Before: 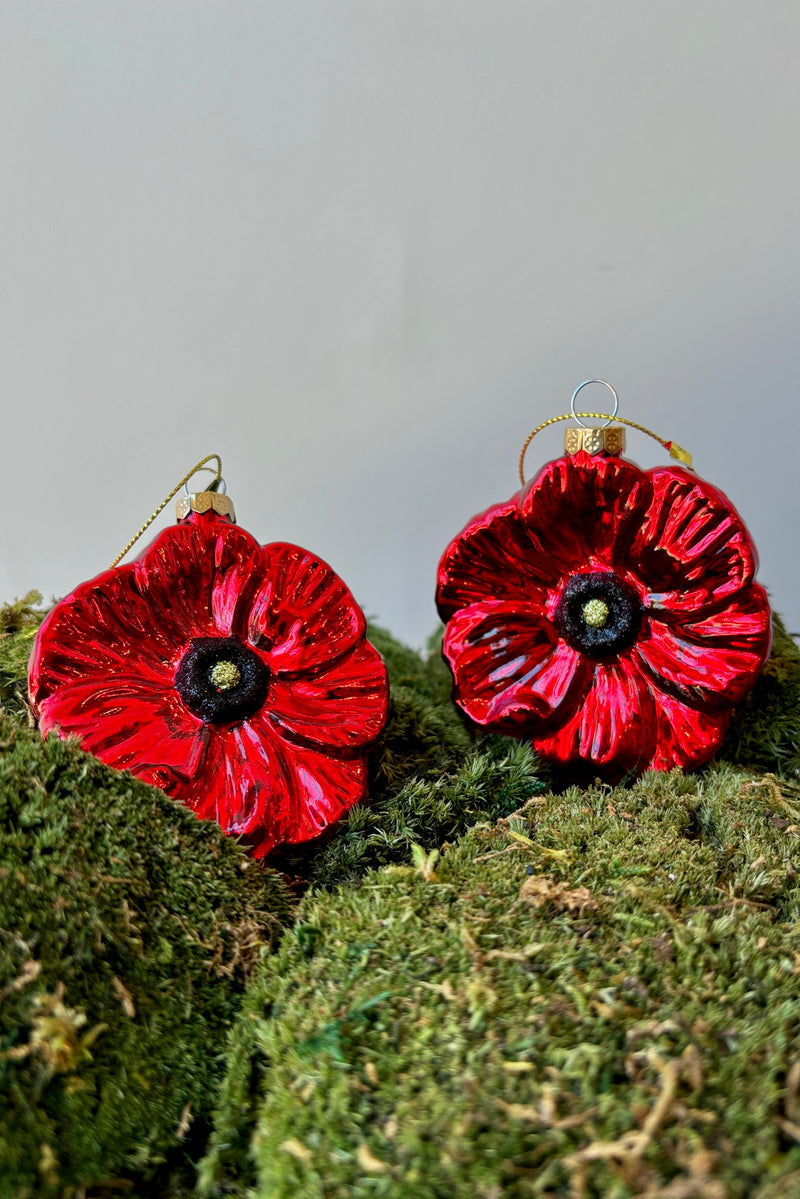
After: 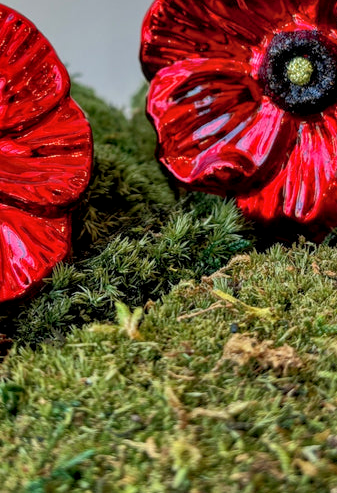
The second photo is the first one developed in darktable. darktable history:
shadows and highlights: on, module defaults
local contrast: on, module defaults
crop: left 37.109%, top 45.266%, right 20.717%, bottom 13.552%
